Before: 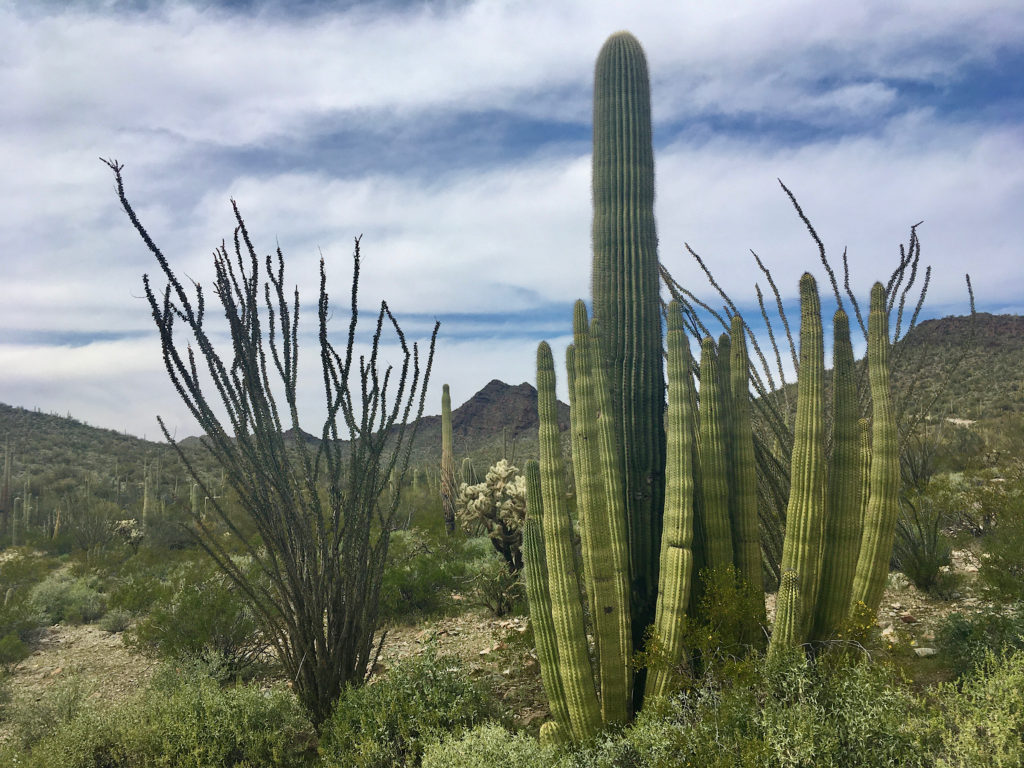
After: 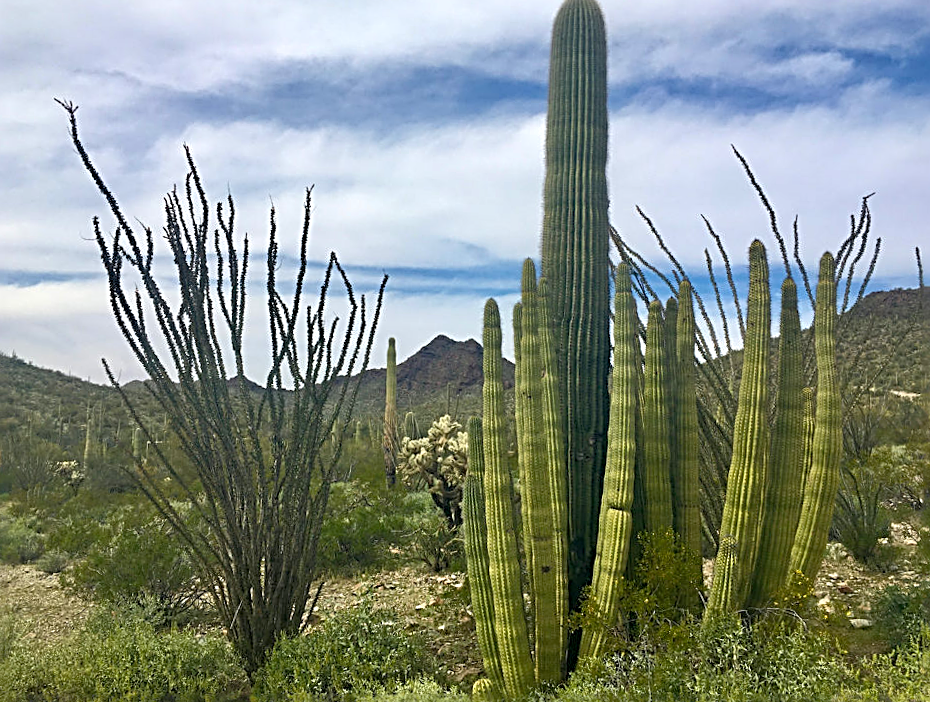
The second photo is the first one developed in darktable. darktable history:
exposure: black level correction 0.002, exposure 0.146 EV, compensate highlight preservation false
shadows and highlights: shadows 43.17, highlights 7.15
color balance rgb: power › hue 209.44°, perceptual saturation grading › global saturation 19.557%
crop and rotate: angle -2.15°, left 3.084%, top 3.623%, right 1.547%, bottom 0.437%
sharpen: radius 2.837, amount 0.715
